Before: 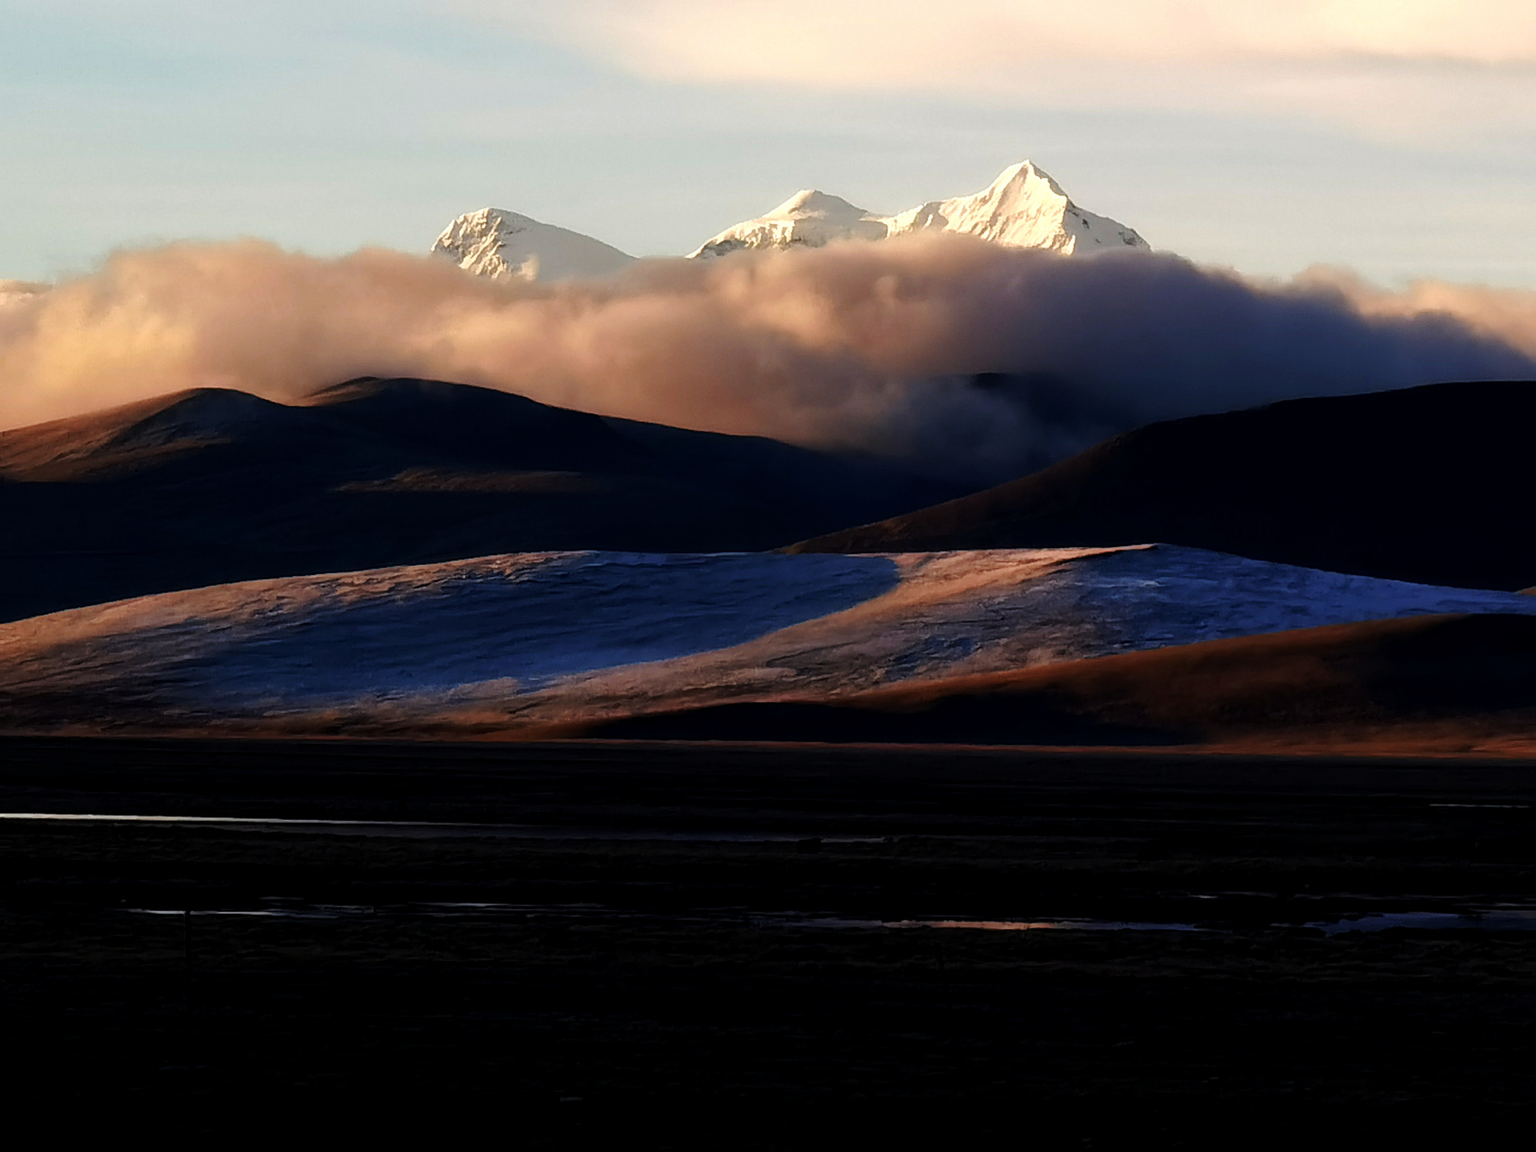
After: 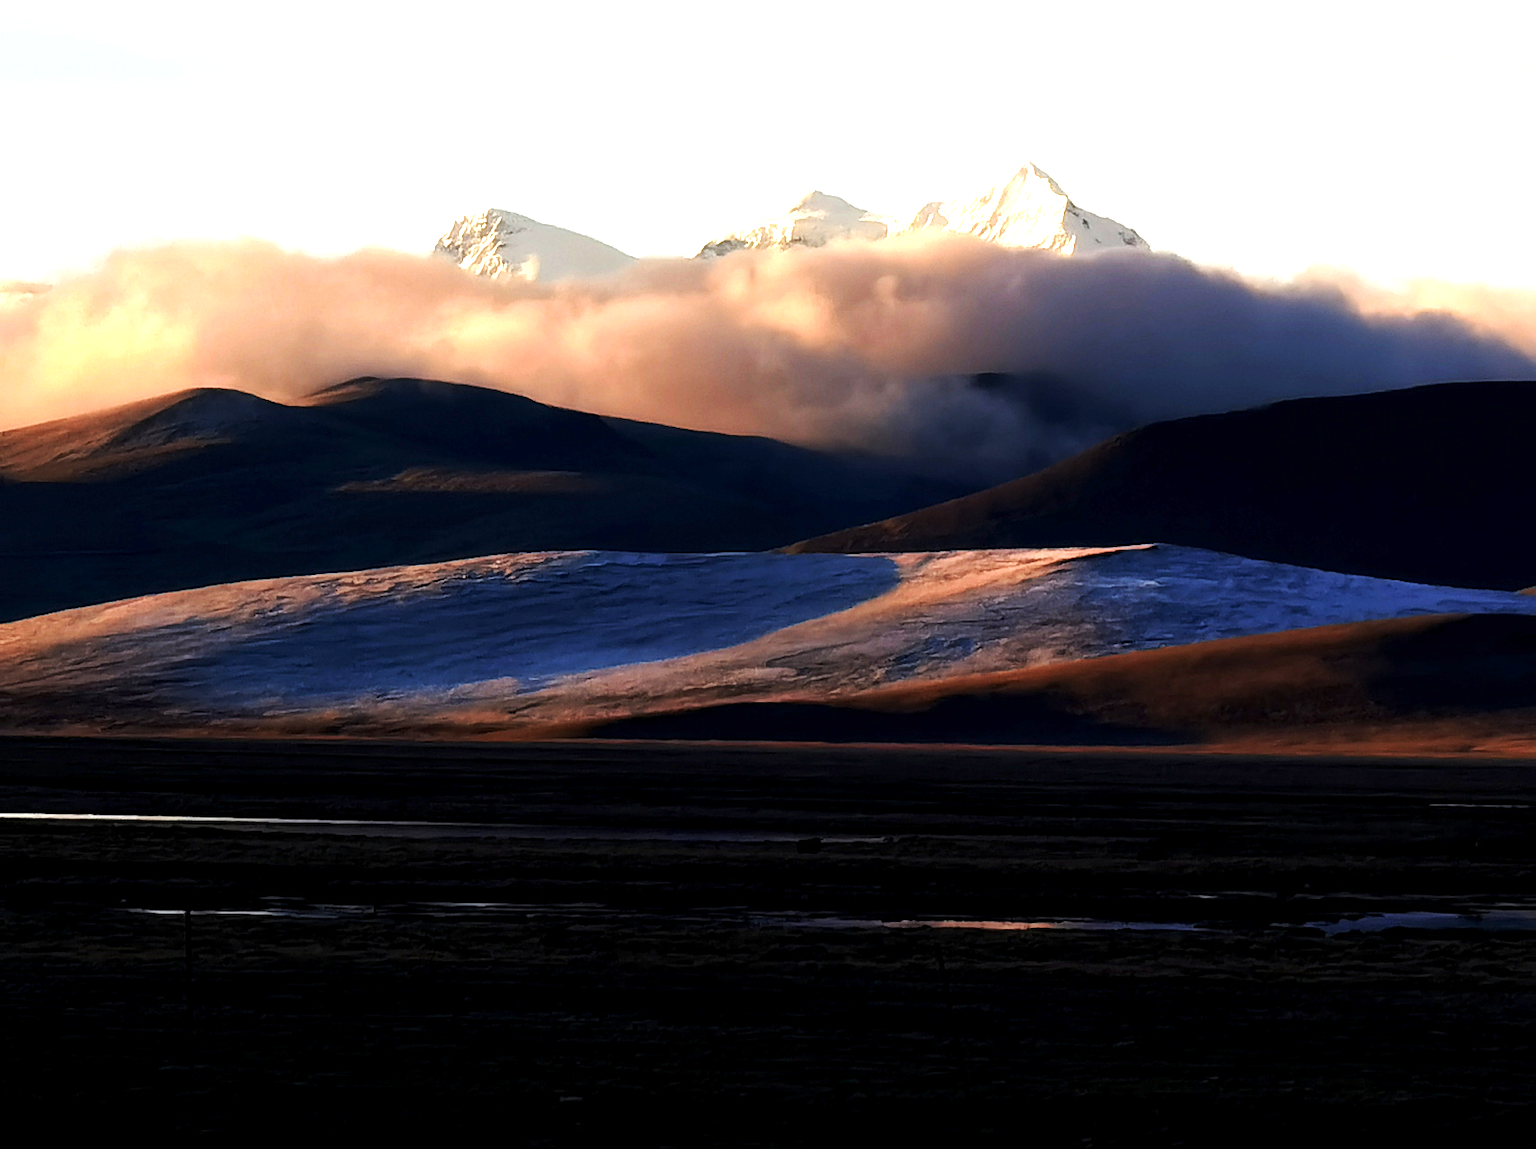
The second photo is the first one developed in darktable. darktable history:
exposure: exposure 1 EV, compensate highlight preservation false
crop: top 0.05%, bottom 0.098%
